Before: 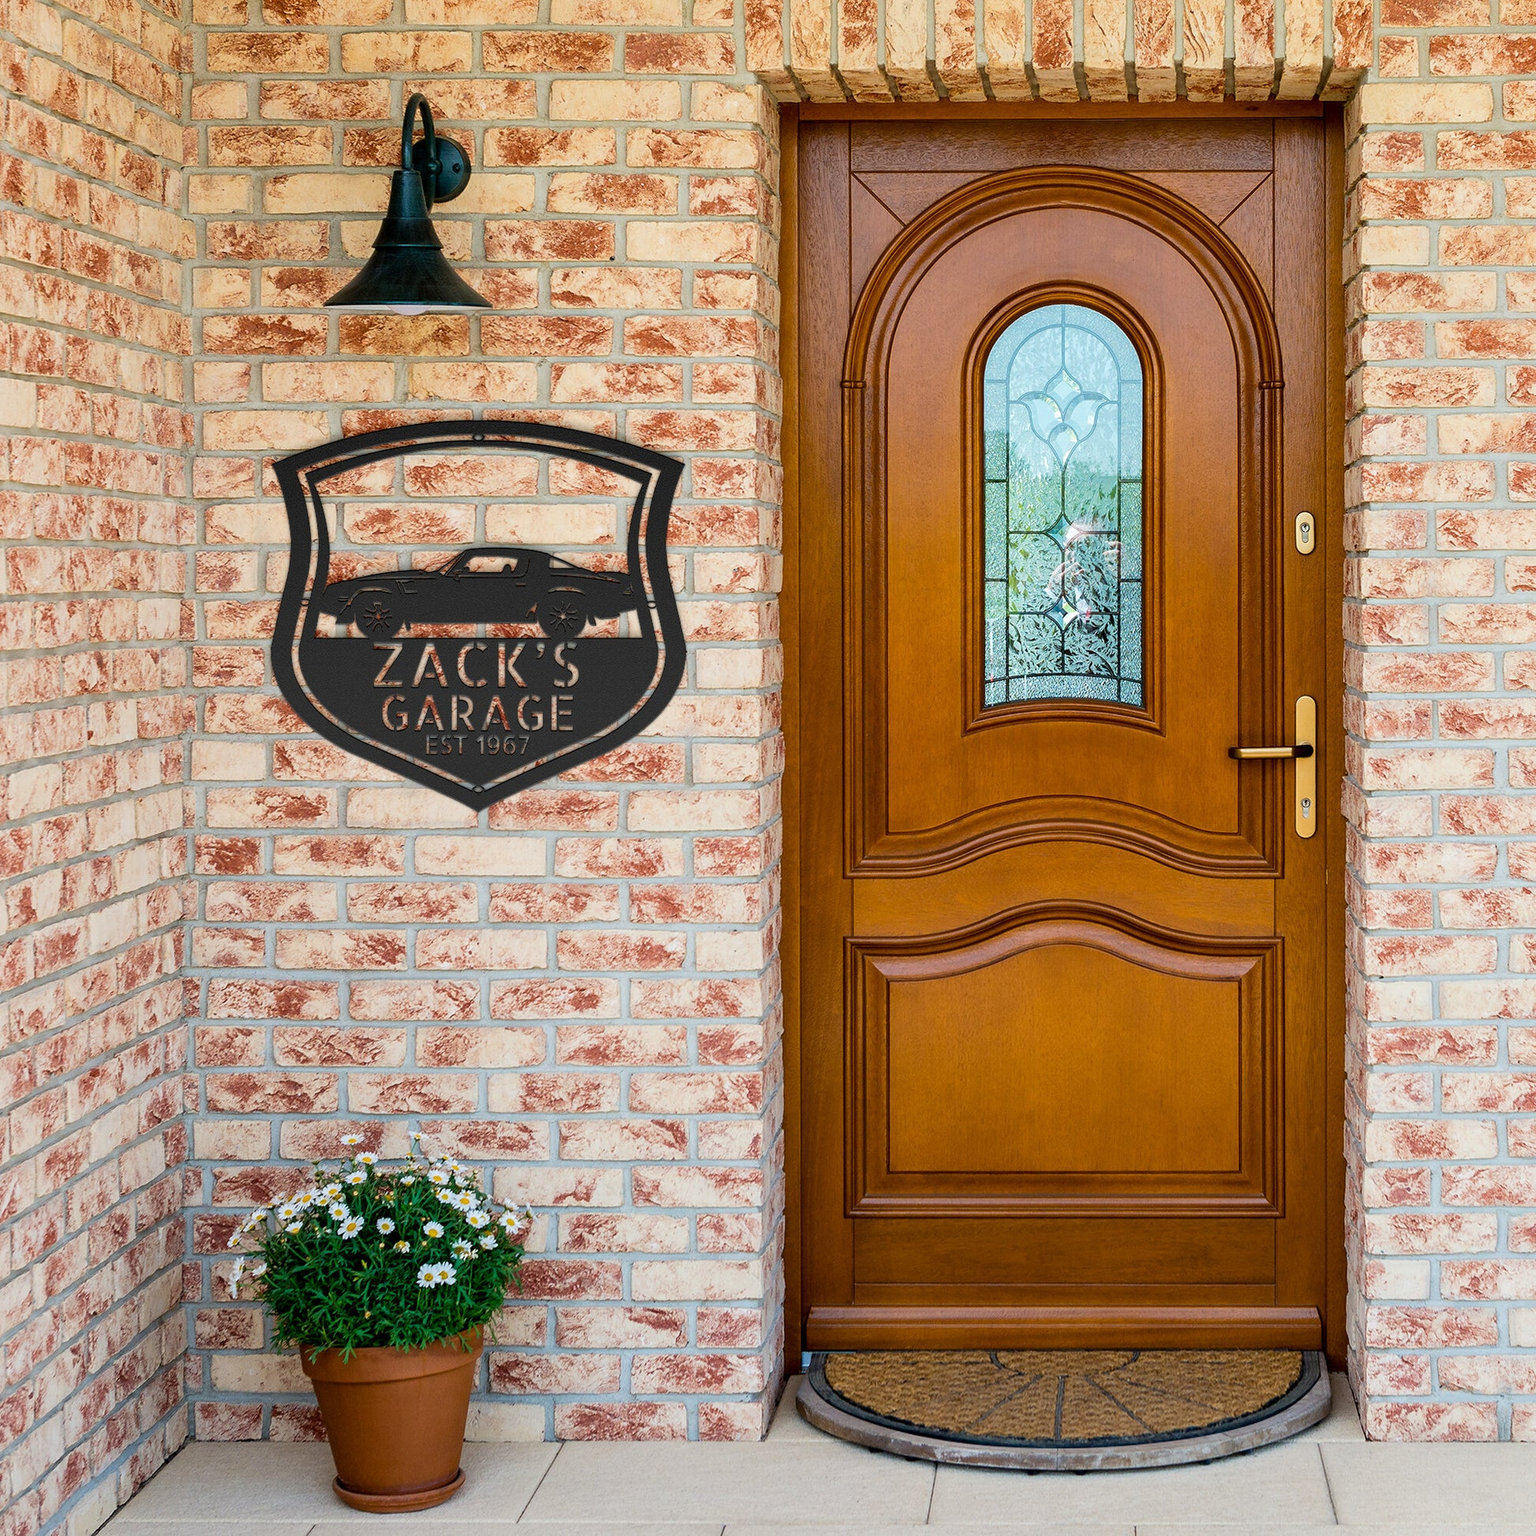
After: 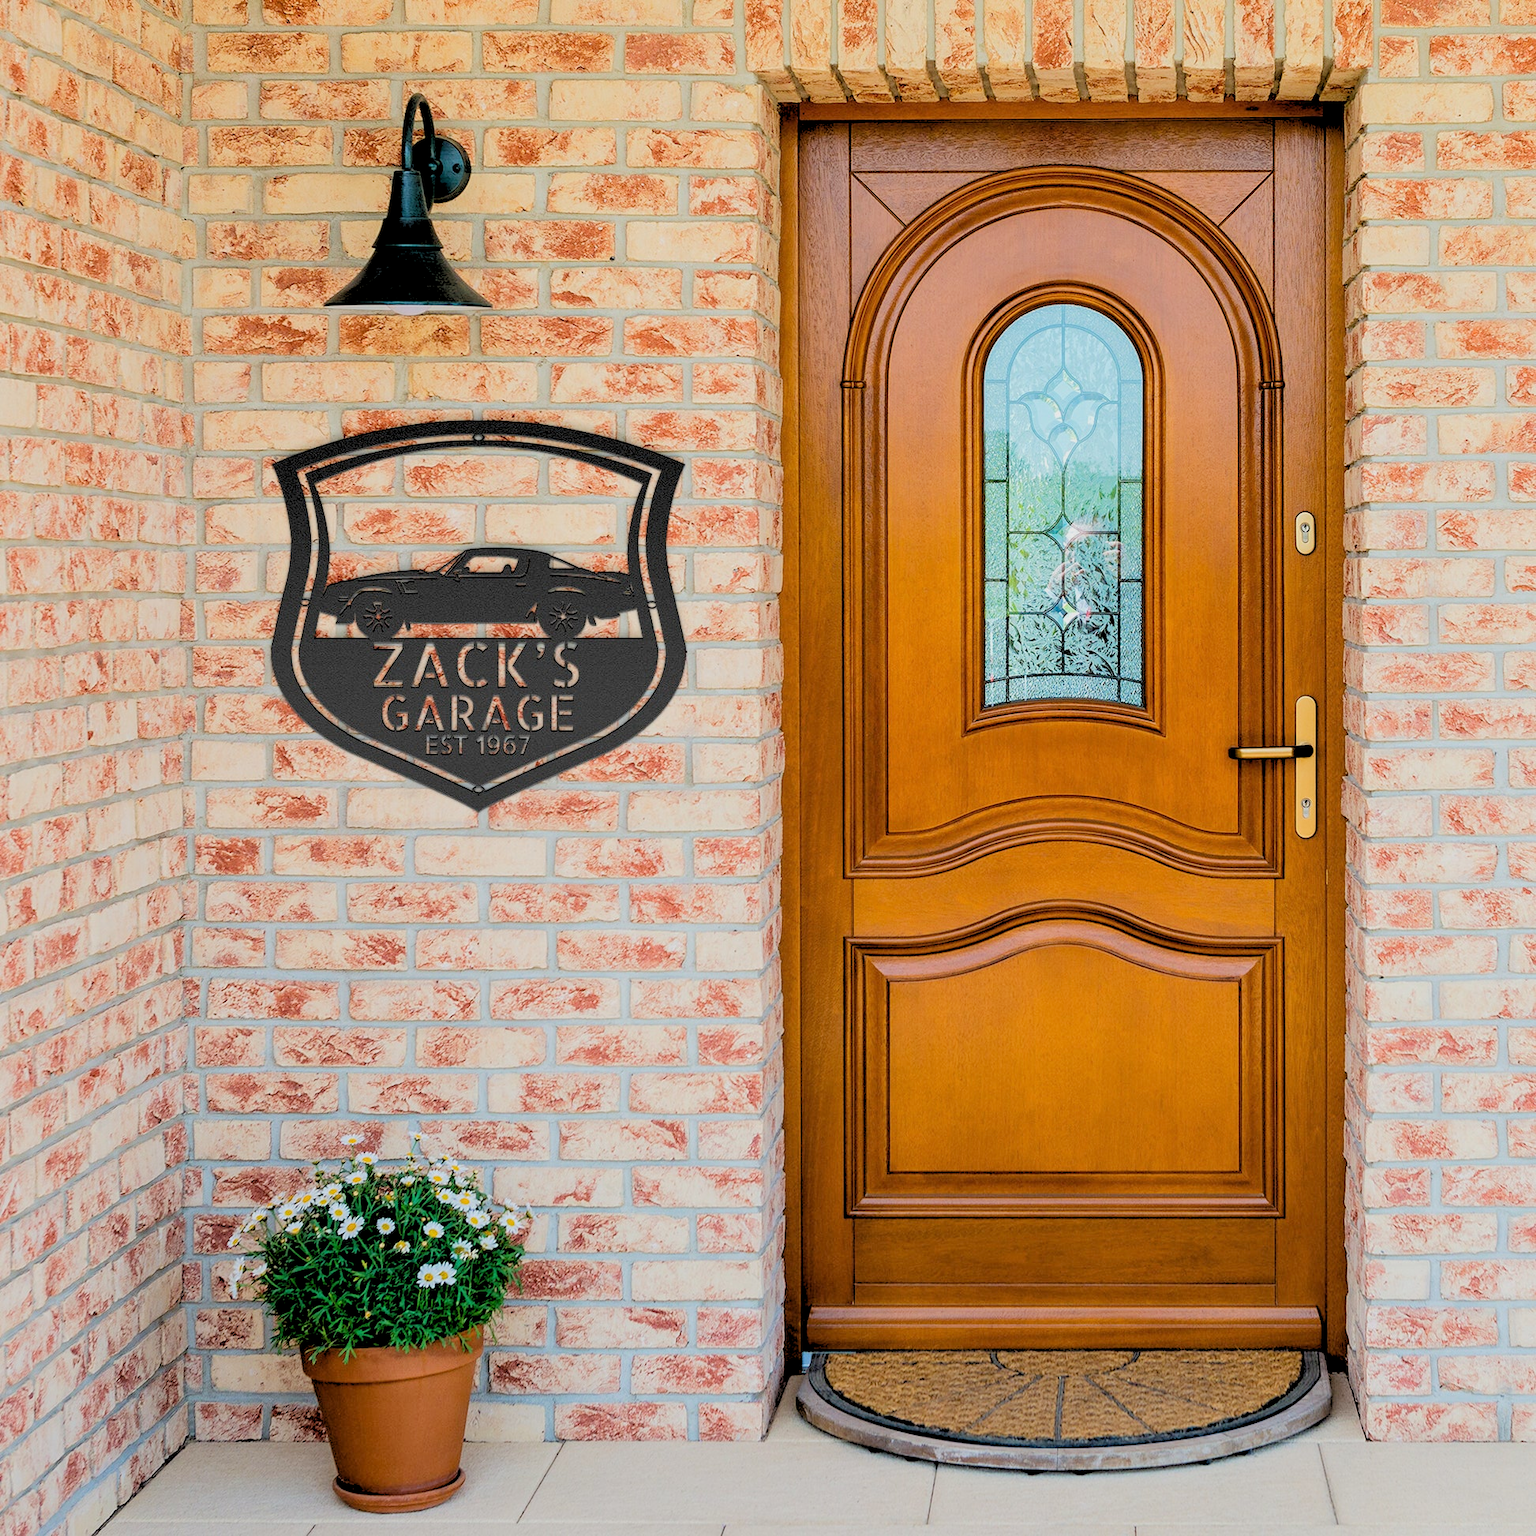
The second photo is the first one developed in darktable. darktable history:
base curve: curves: ch0 [(0, 0) (0.262, 0.32) (0.722, 0.705) (1, 1)]
rgb levels: preserve colors sum RGB, levels [[0.038, 0.433, 0.934], [0, 0.5, 1], [0, 0.5, 1]]
